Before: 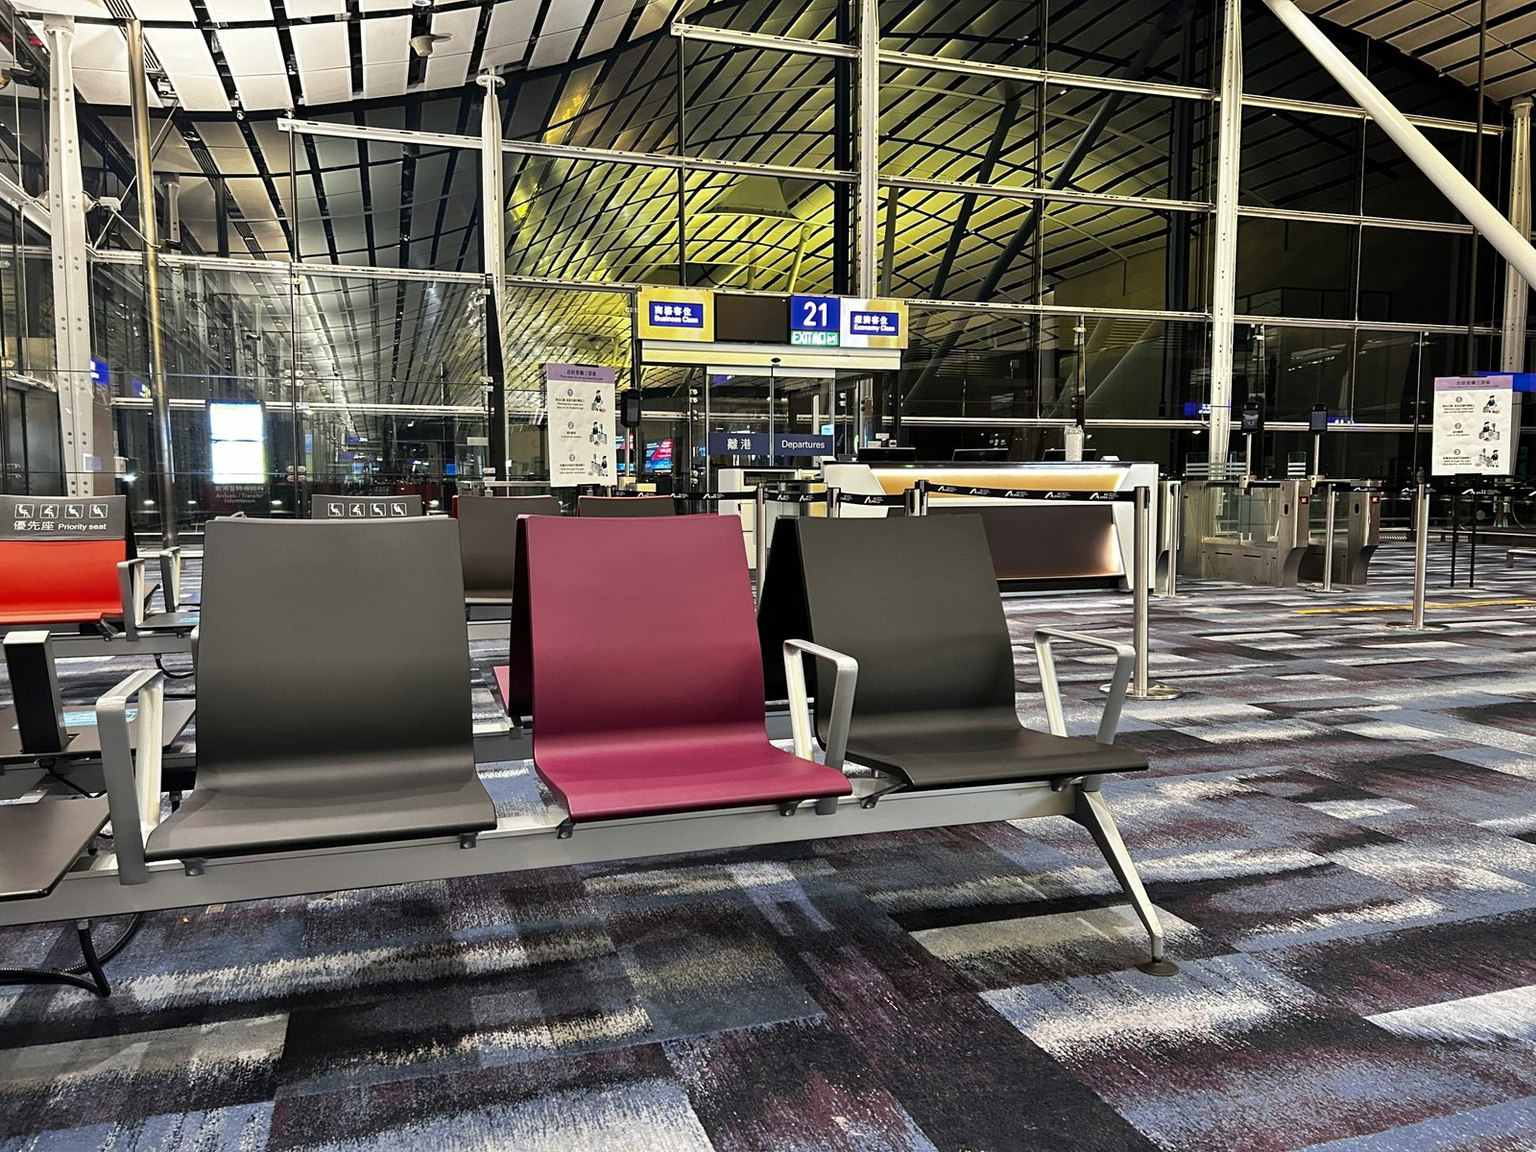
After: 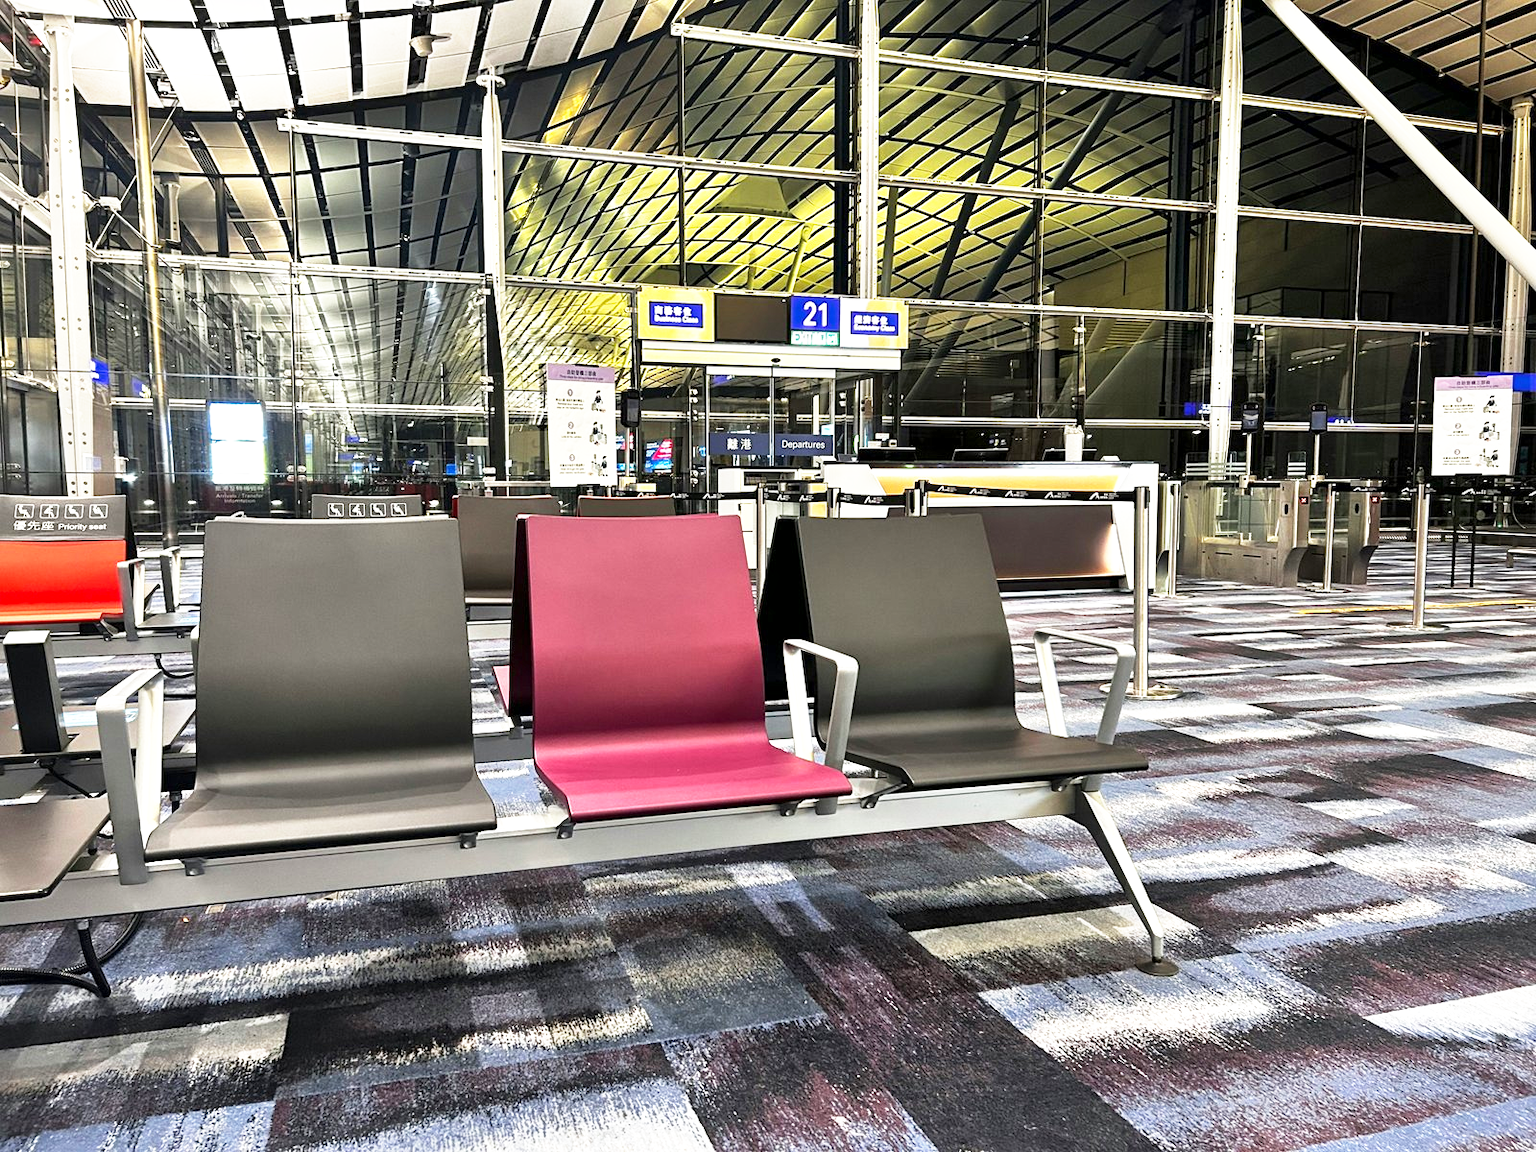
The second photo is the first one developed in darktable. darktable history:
local contrast: mode bilateral grid, contrast 20, coarseness 50, detail 119%, midtone range 0.2
shadows and highlights: shadows 25.02, highlights -23.34
base curve: curves: ch0 [(0, 0) (0.495, 0.917) (1, 1)], preserve colors none
